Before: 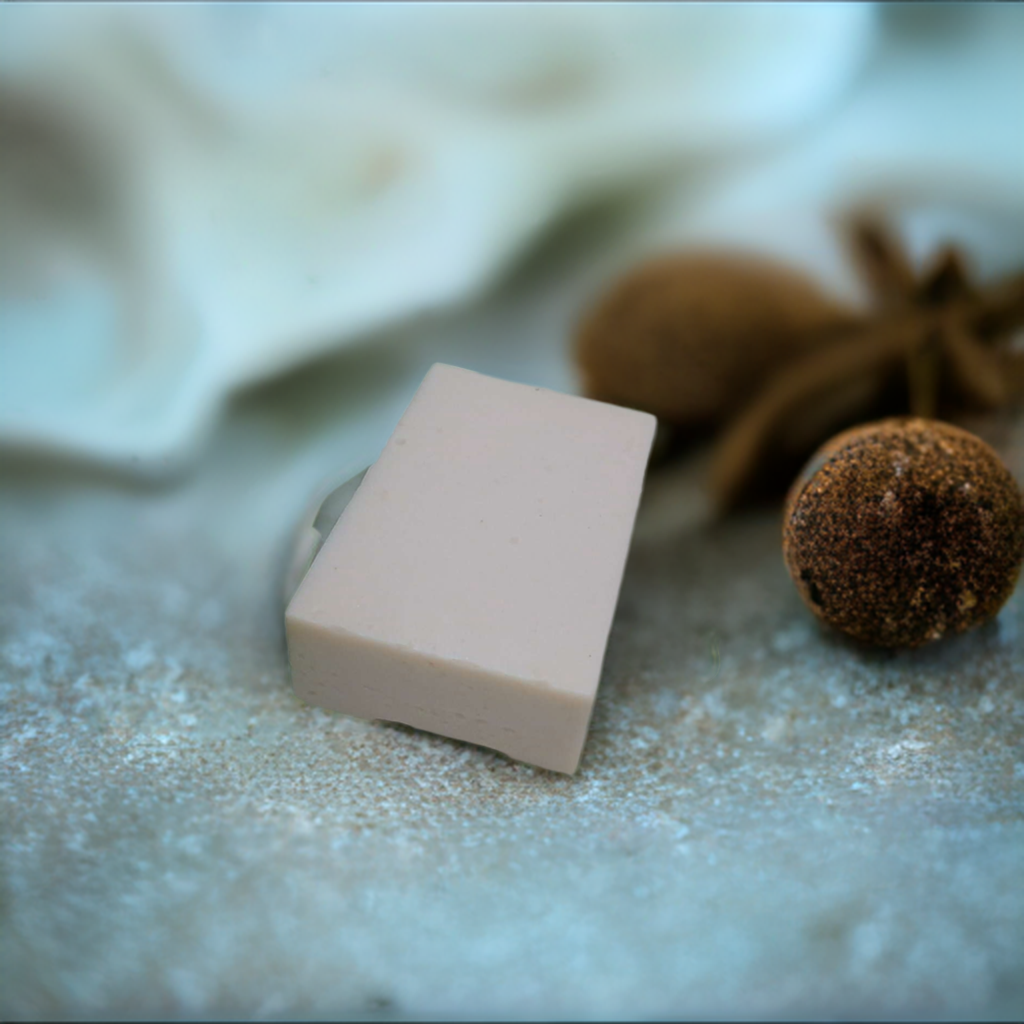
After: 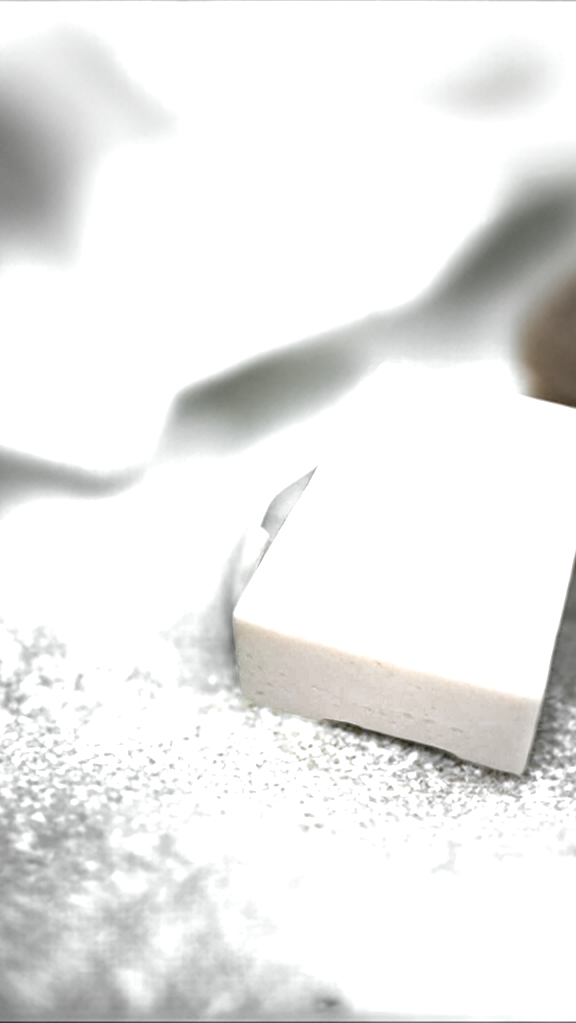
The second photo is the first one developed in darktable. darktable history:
crop: left 5.114%, right 38.589%
haze removal: compatibility mode true, adaptive false
vignetting: fall-off start 40%, fall-off radius 40%
sharpen: amount 0.2
local contrast: on, module defaults
exposure: black level correction 0, exposure 1.975 EV, compensate exposure bias true, compensate highlight preservation false
color zones: curves: ch0 [(0, 0.613) (0.01, 0.613) (0.245, 0.448) (0.498, 0.529) (0.642, 0.665) (0.879, 0.777) (0.99, 0.613)]; ch1 [(0, 0.035) (0.121, 0.189) (0.259, 0.197) (0.415, 0.061) (0.589, 0.022) (0.732, 0.022) (0.857, 0.026) (0.991, 0.053)]
